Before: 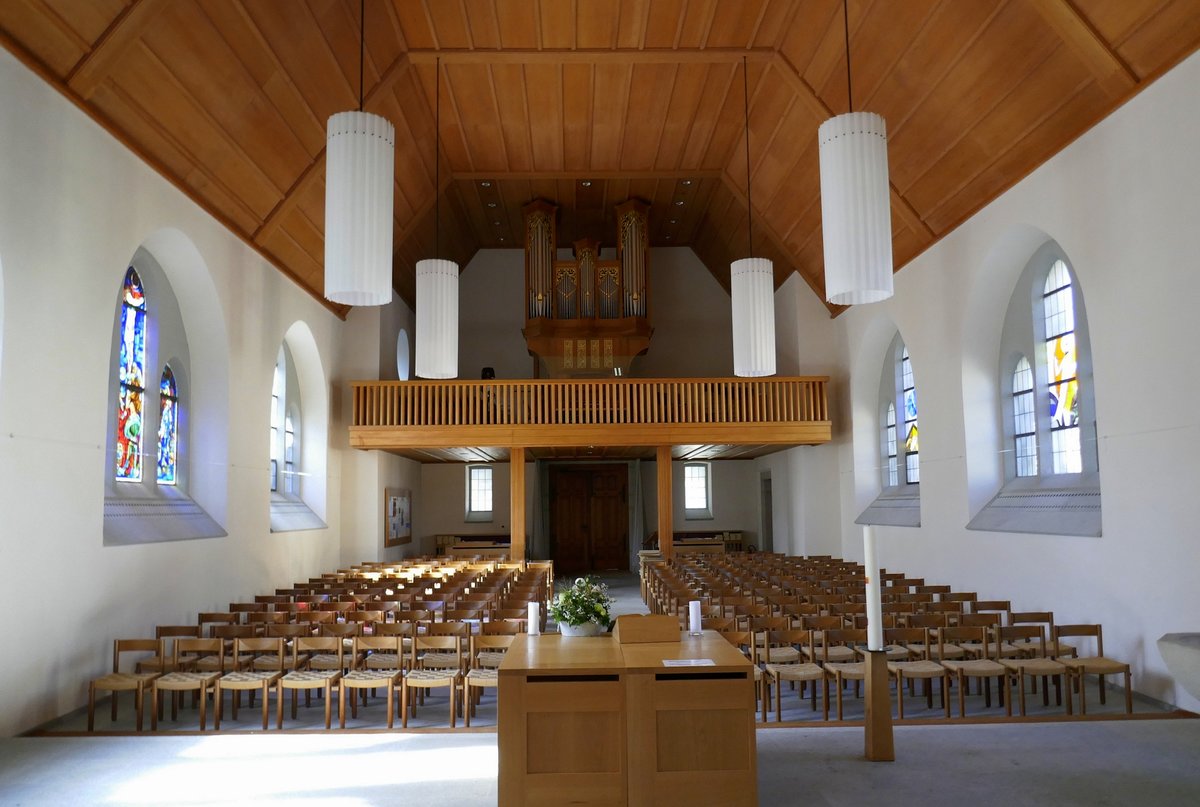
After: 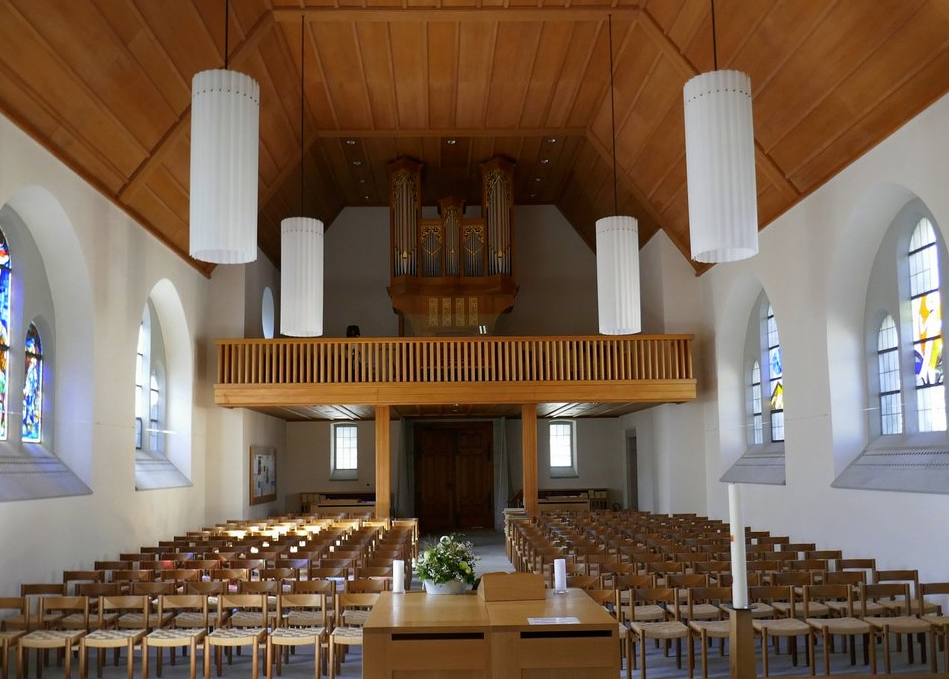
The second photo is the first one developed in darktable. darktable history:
crop: left 11.289%, top 5.277%, right 9.558%, bottom 10.577%
